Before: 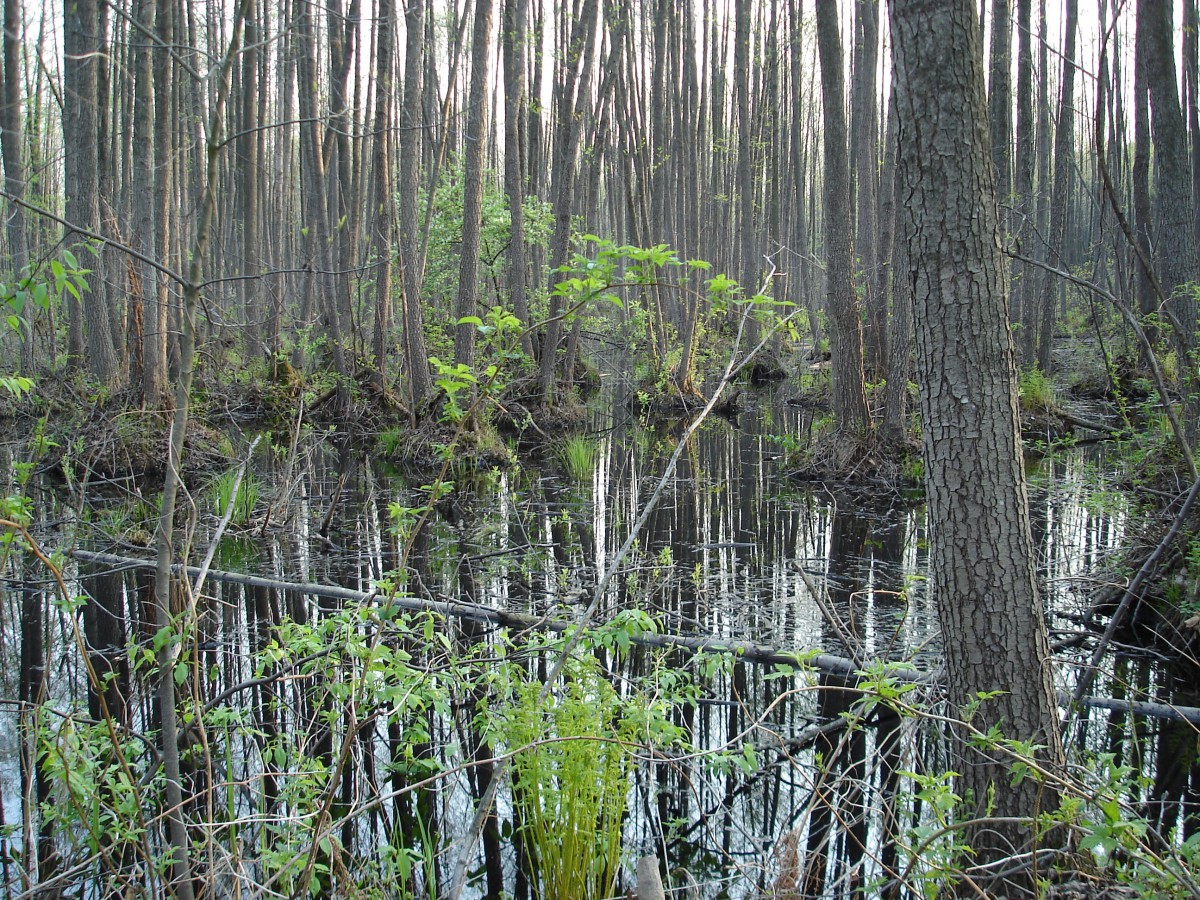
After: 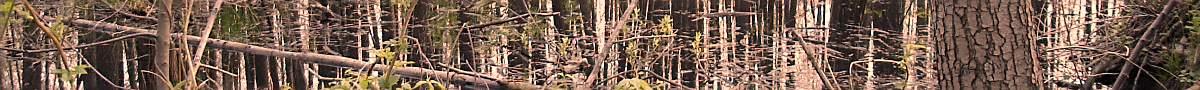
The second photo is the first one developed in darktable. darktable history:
color correction: highlights a* 40, highlights b* 40, saturation 0.69
crop and rotate: top 59.084%, bottom 30.916%
sharpen: on, module defaults
